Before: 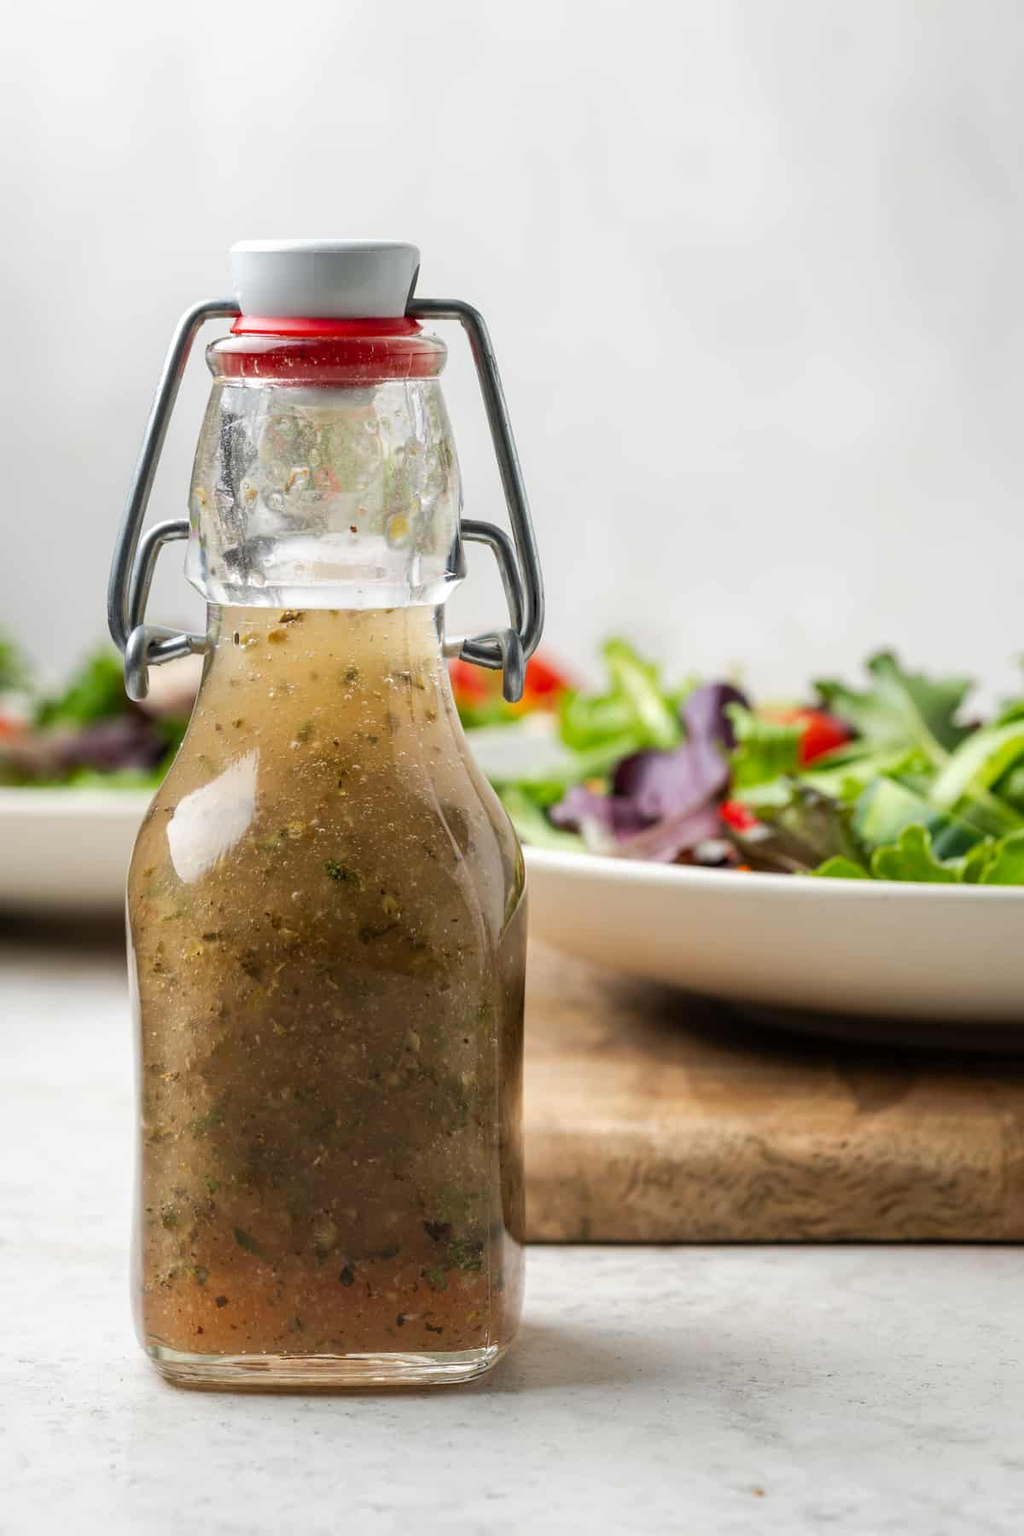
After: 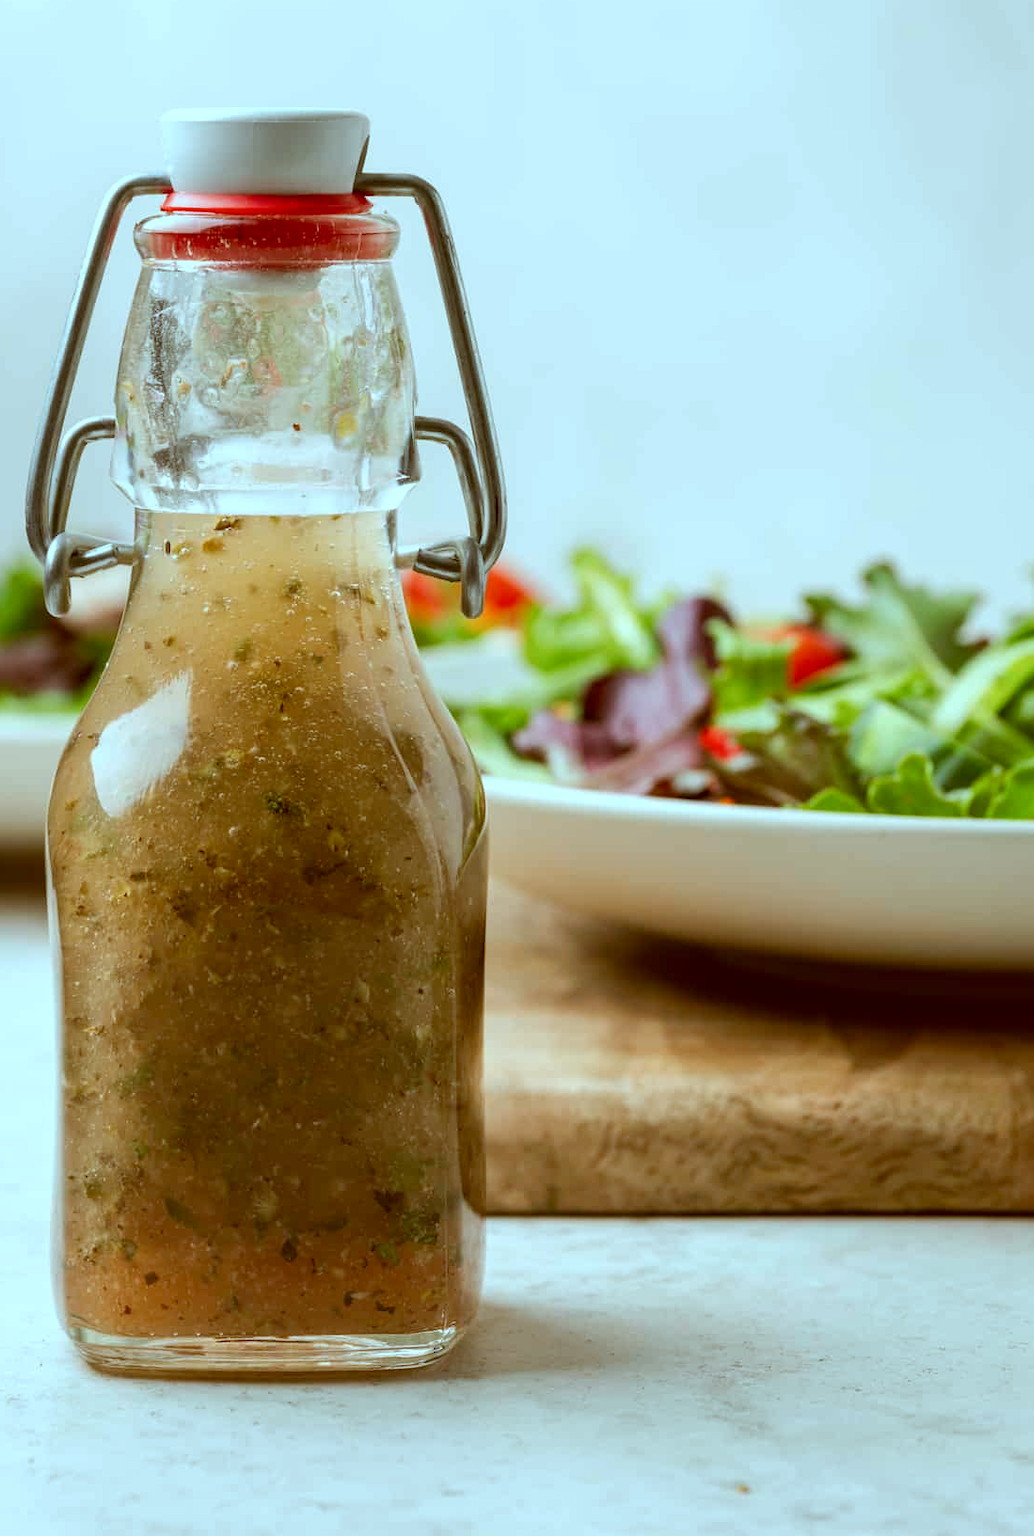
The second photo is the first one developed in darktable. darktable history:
crop and rotate: left 8.262%, top 9.226%
color correction: highlights a* -14.62, highlights b* -16.22, shadows a* 10.12, shadows b* 29.4
